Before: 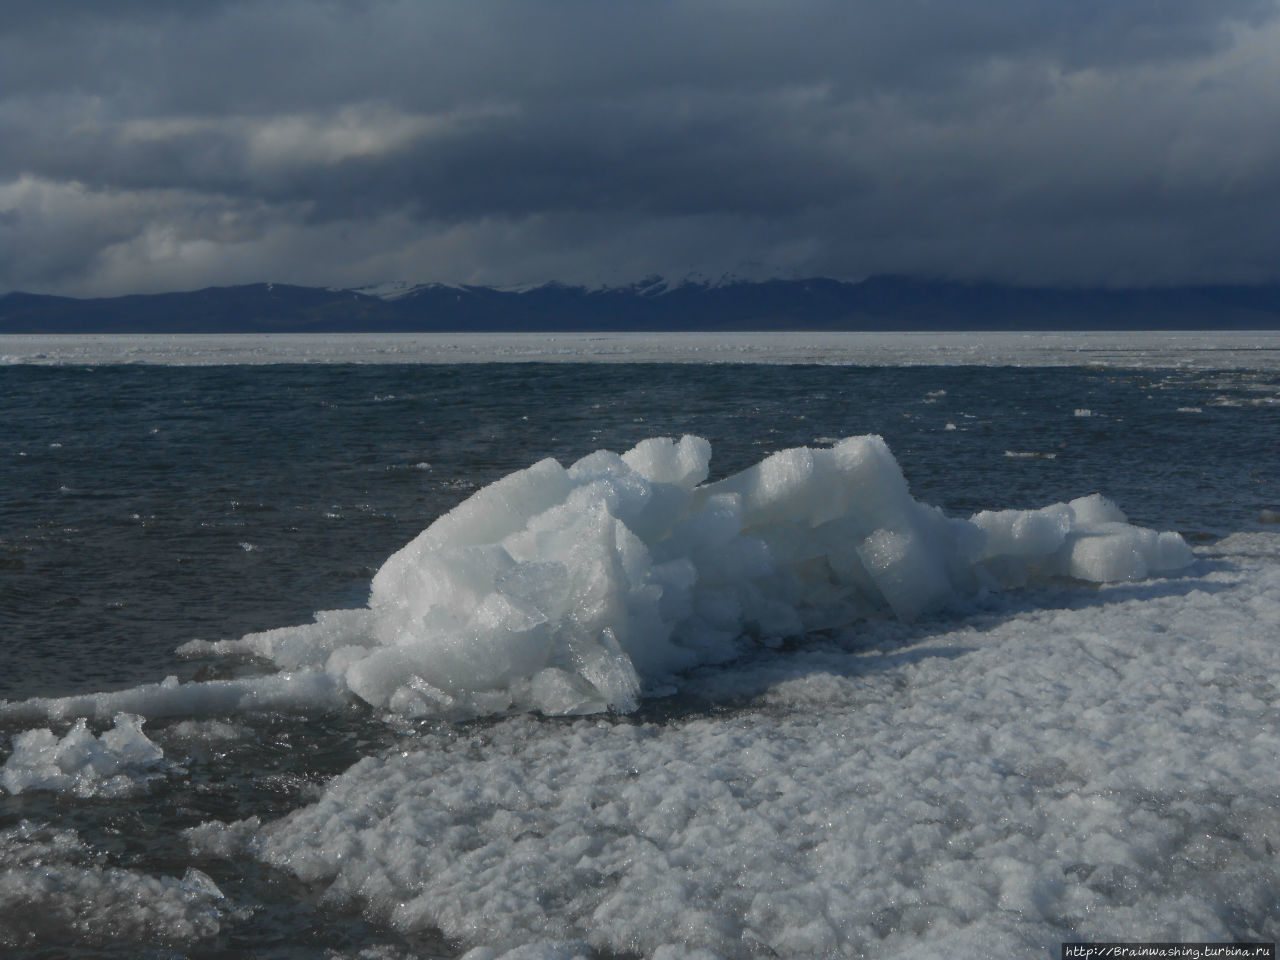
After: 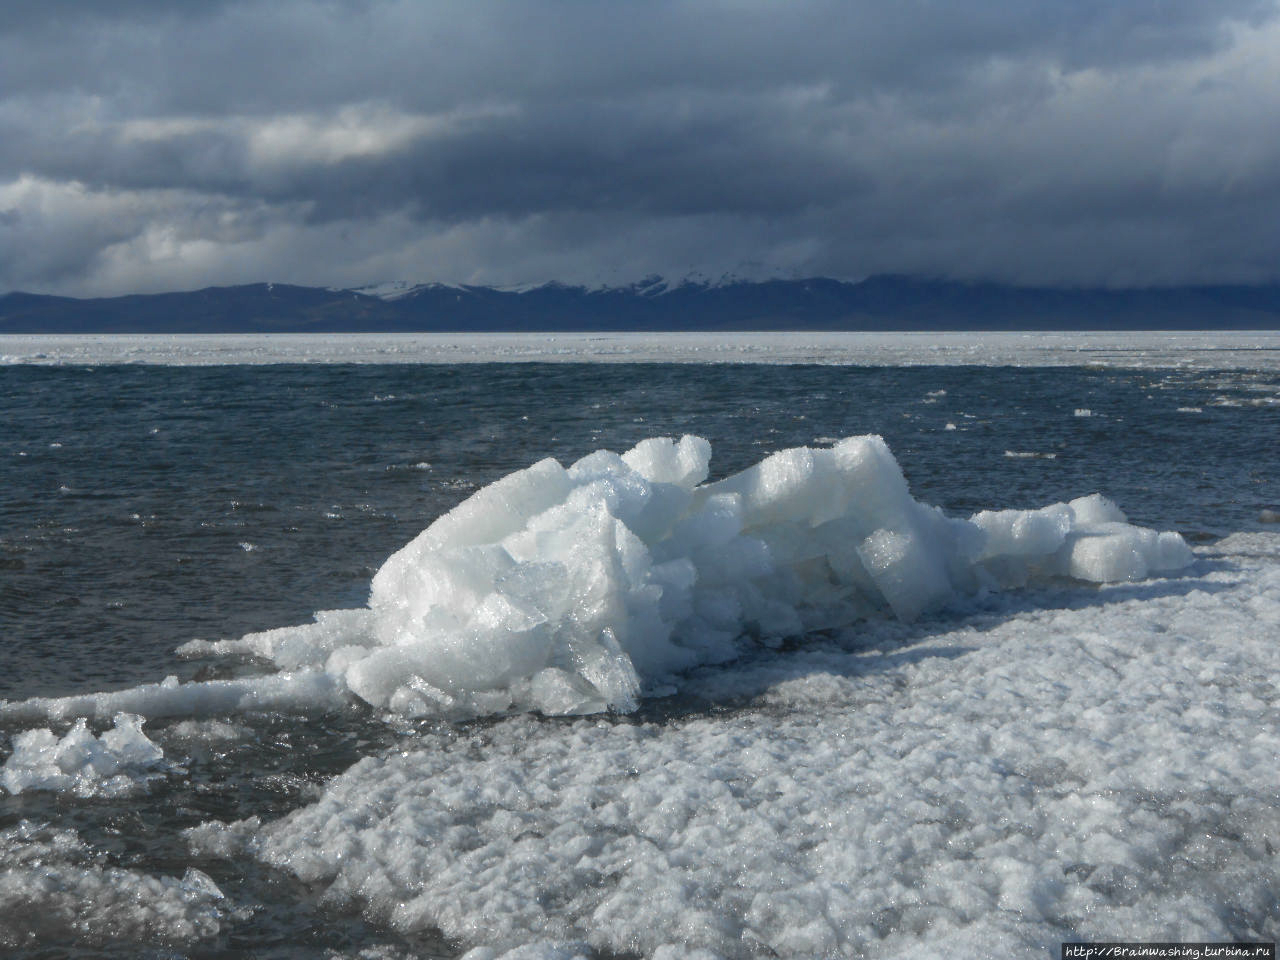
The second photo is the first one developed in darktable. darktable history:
local contrast: on, module defaults
exposure: black level correction 0, exposure 0.702 EV, compensate highlight preservation false
